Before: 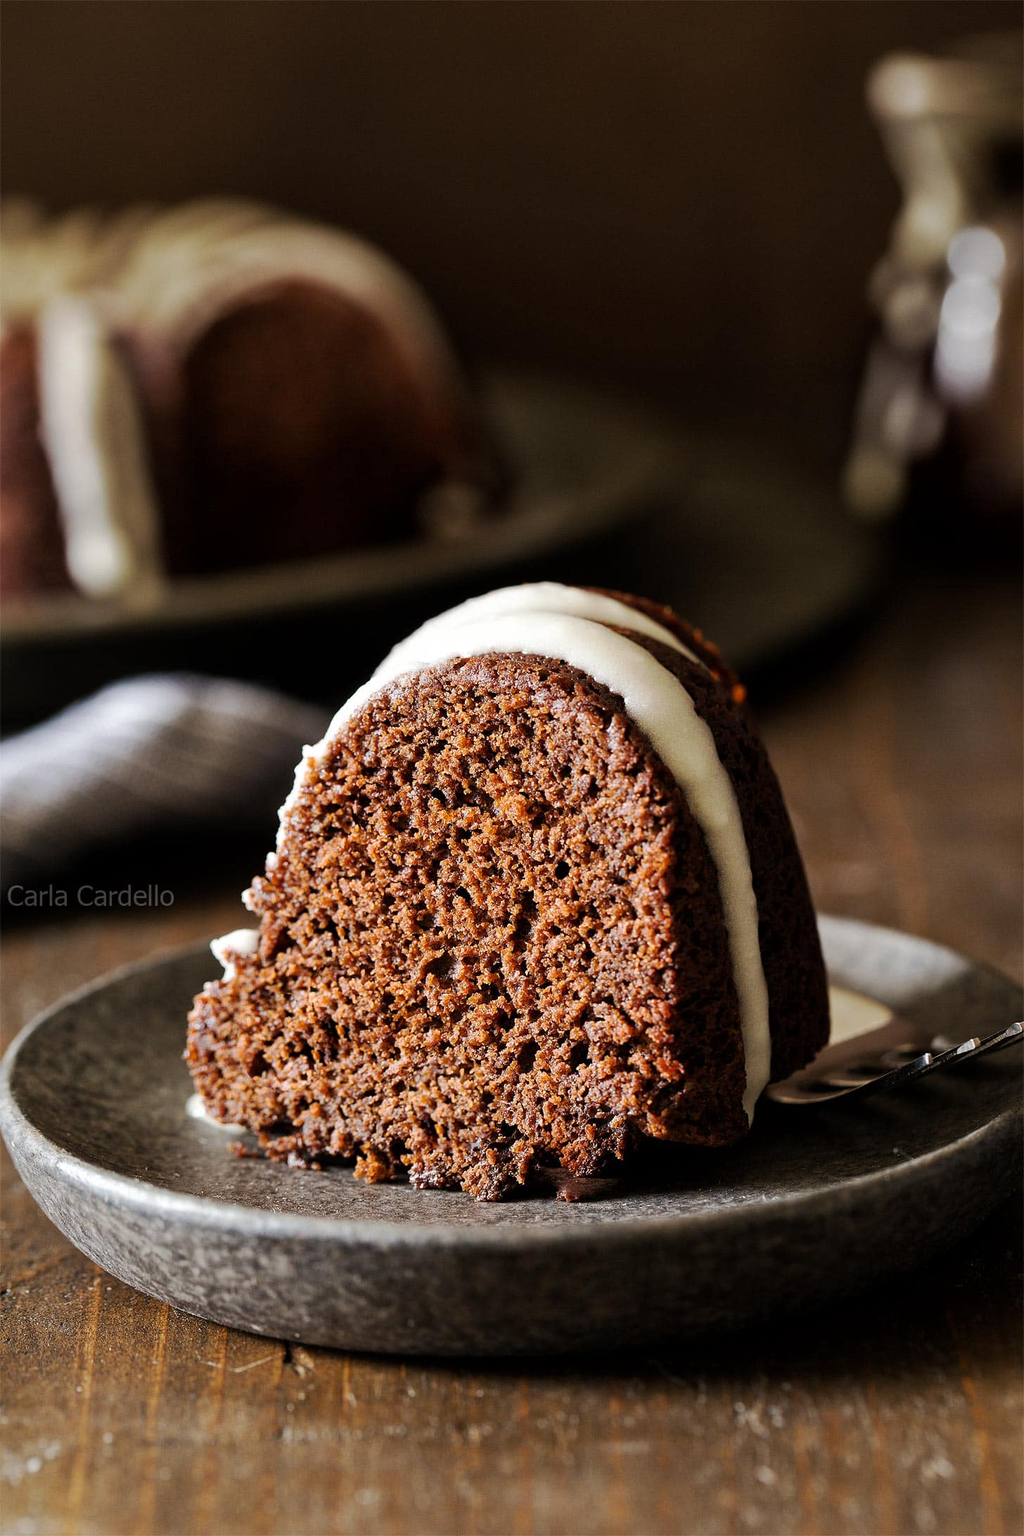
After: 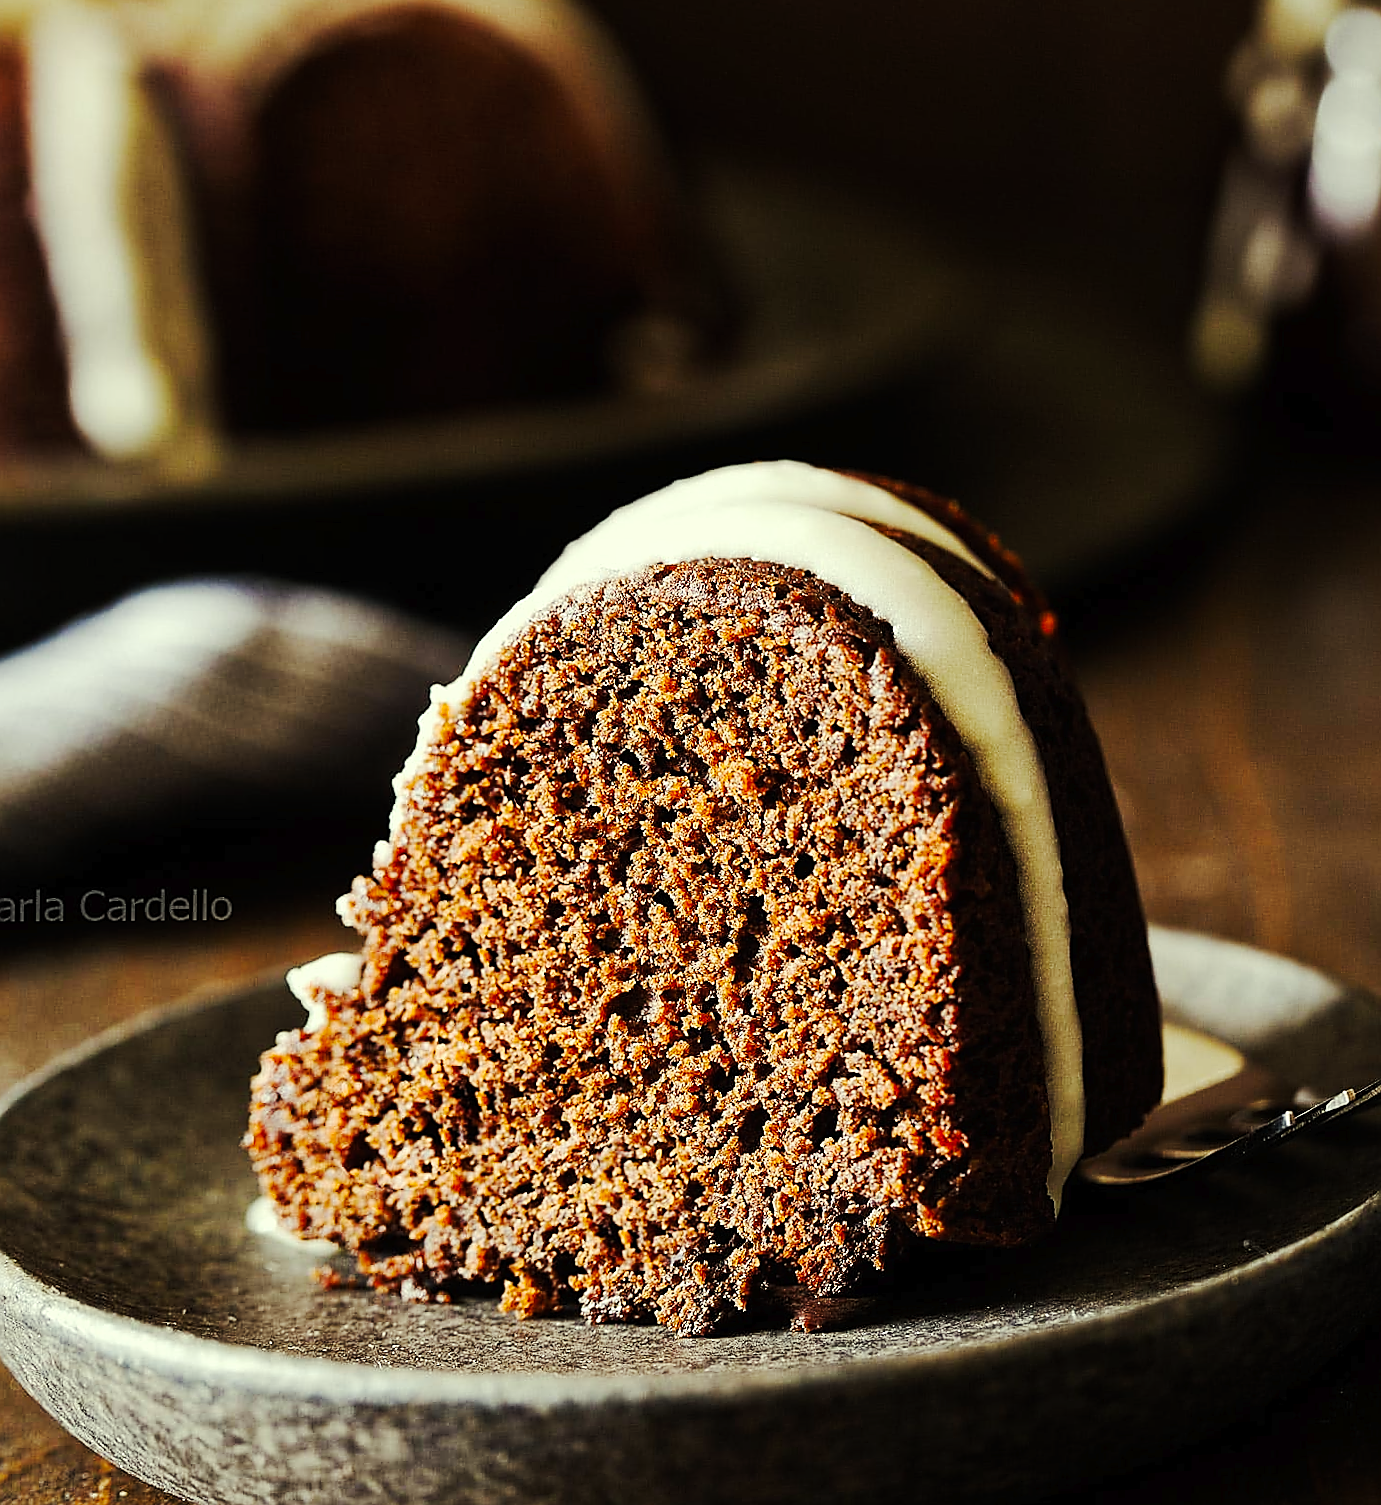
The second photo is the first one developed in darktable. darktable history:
crop and rotate: left 2.991%, top 13.302%, right 1.981%, bottom 12.636%
base curve: curves: ch0 [(0, 0) (0.283, 0.295) (1, 1)], preserve colors none
tone curve: curves: ch0 [(0, 0) (0.003, 0.008) (0.011, 0.011) (0.025, 0.018) (0.044, 0.028) (0.069, 0.039) (0.1, 0.056) (0.136, 0.081) (0.177, 0.118) (0.224, 0.164) (0.277, 0.223) (0.335, 0.3) (0.399, 0.399) (0.468, 0.51) (0.543, 0.618) (0.623, 0.71) (0.709, 0.79) (0.801, 0.865) (0.898, 0.93) (1, 1)], preserve colors none
color correction: highlights a* -5.94, highlights b* 11.19
sharpen: radius 1.4, amount 1.25, threshold 0.7
rotate and perspective: rotation 0.679°, lens shift (horizontal) 0.136, crop left 0.009, crop right 0.991, crop top 0.078, crop bottom 0.95
